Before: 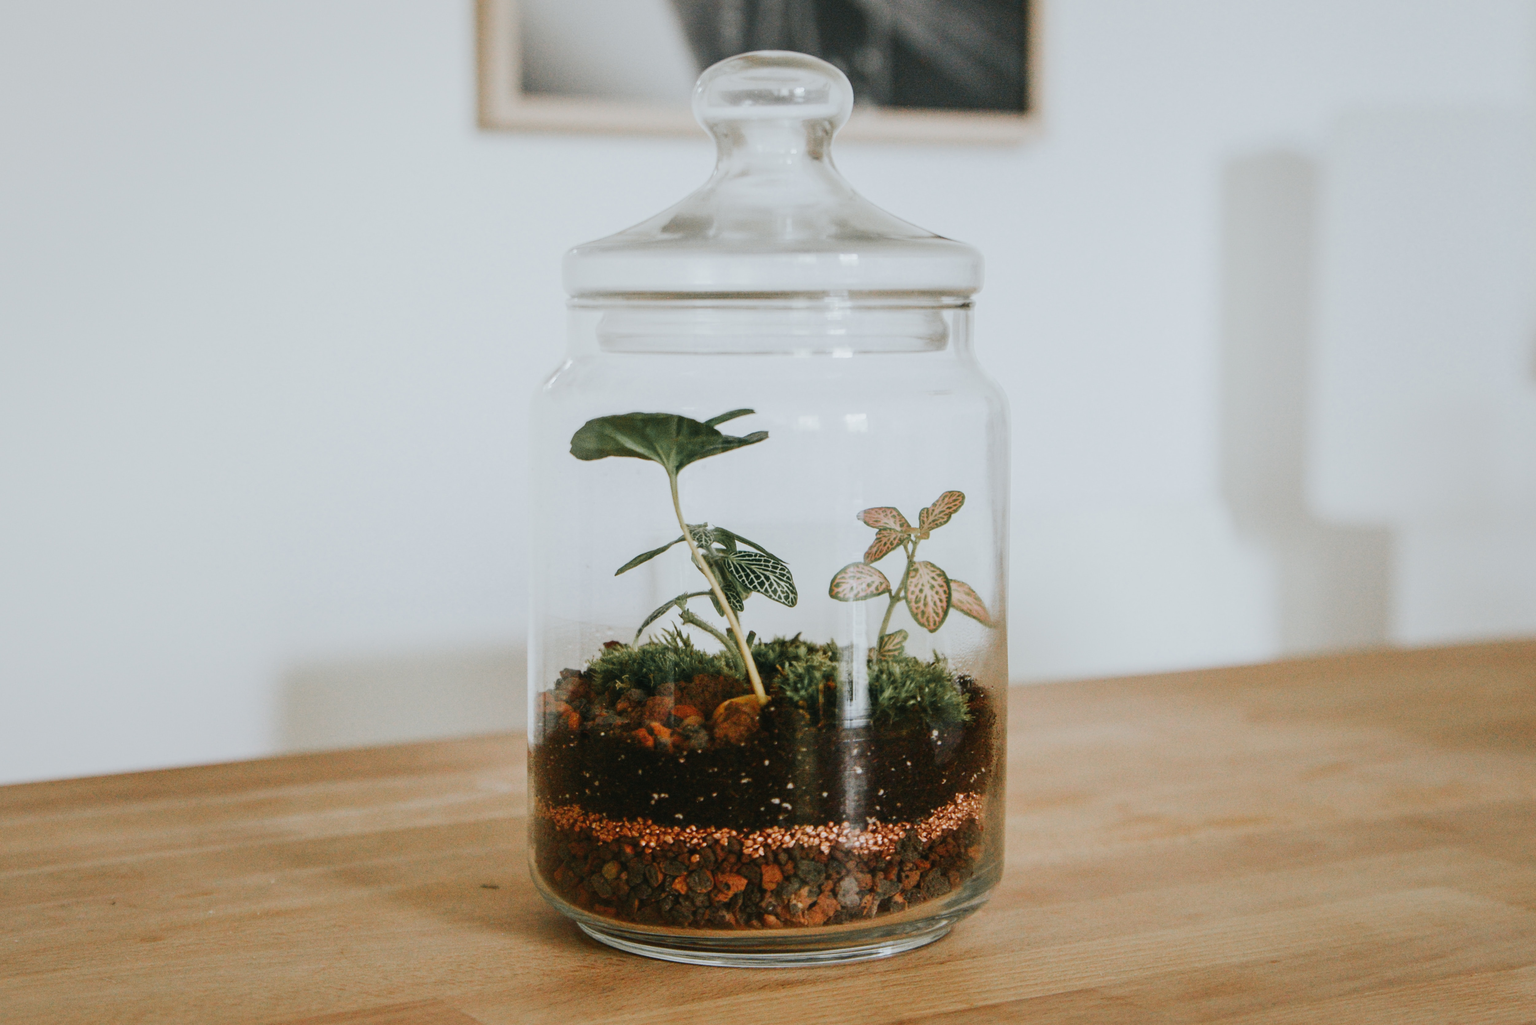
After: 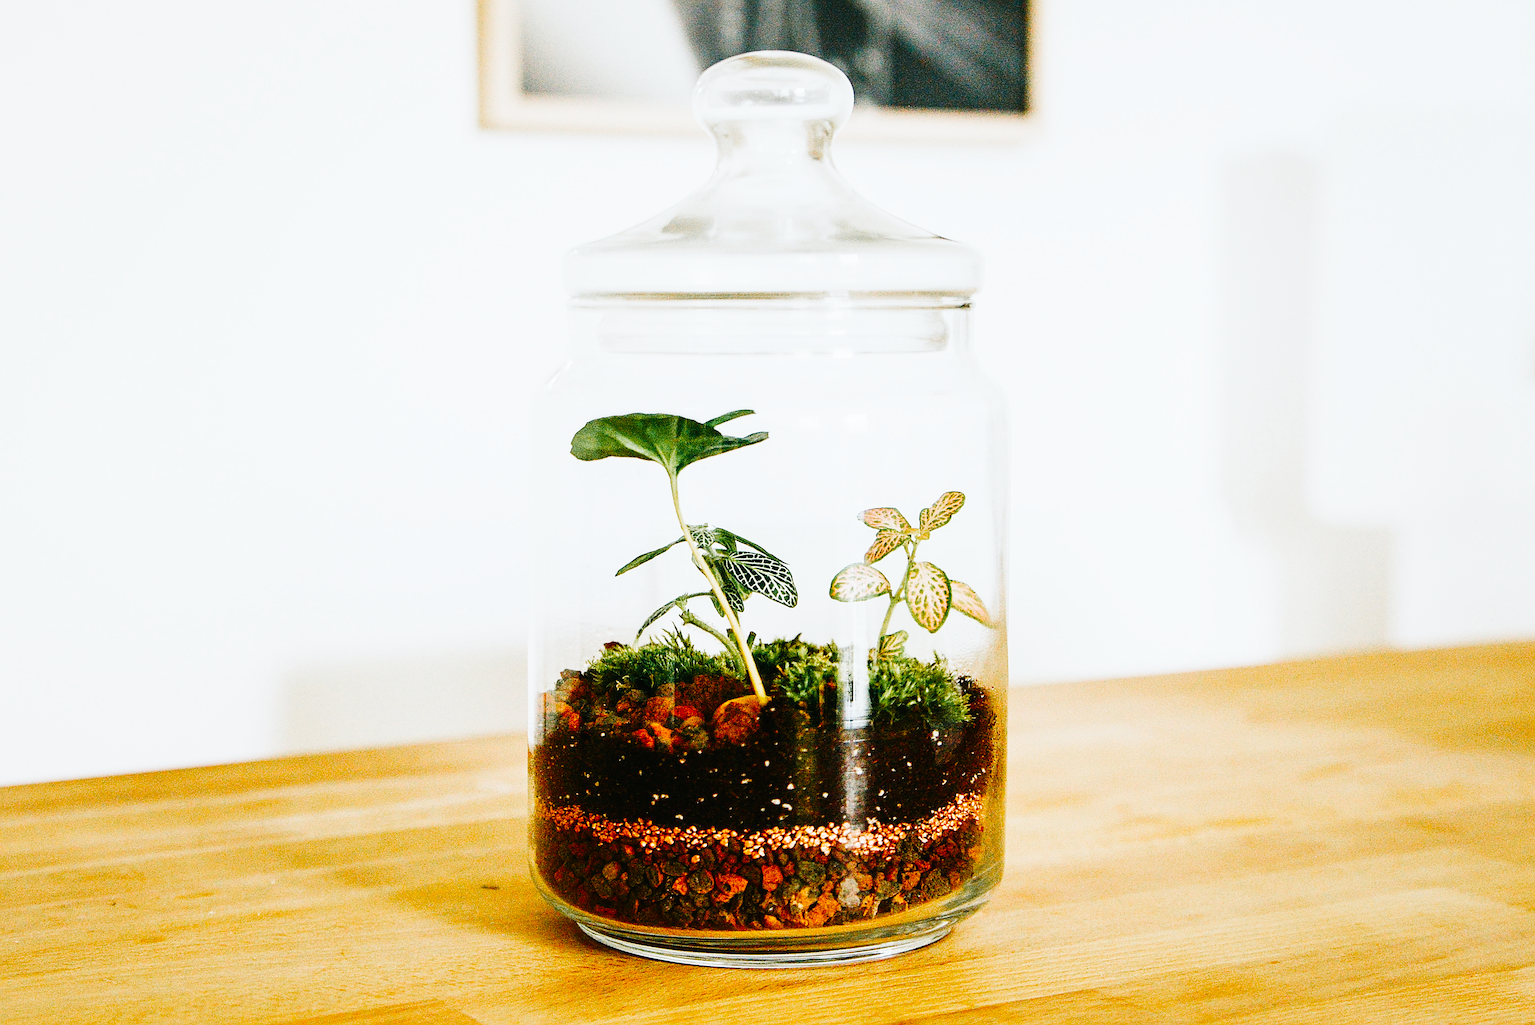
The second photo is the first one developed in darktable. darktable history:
color balance rgb: perceptual saturation grading › global saturation 20%, perceptual saturation grading › highlights 2.68%, perceptual saturation grading › shadows 50%
sharpen: amount 2
base curve: curves: ch0 [(0, 0) (0, 0) (0.002, 0.001) (0.008, 0.003) (0.019, 0.011) (0.037, 0.037) (0.064, 0.11) (0.102, 0.232) (0.152, 0.379) (0.216, 0.524) (0.296, 0.665) (0.394, 0.789) (0.512, 0.881) (0.651, 0.945) (0.813, 0.986) (1, 1)], preserve colors none
